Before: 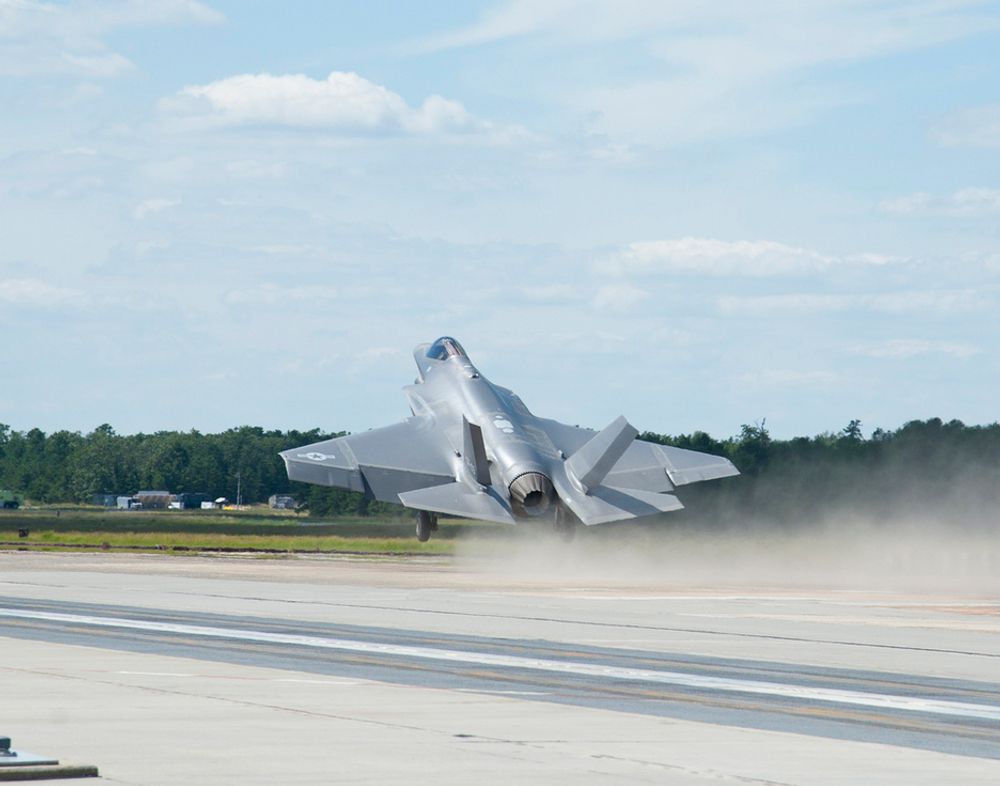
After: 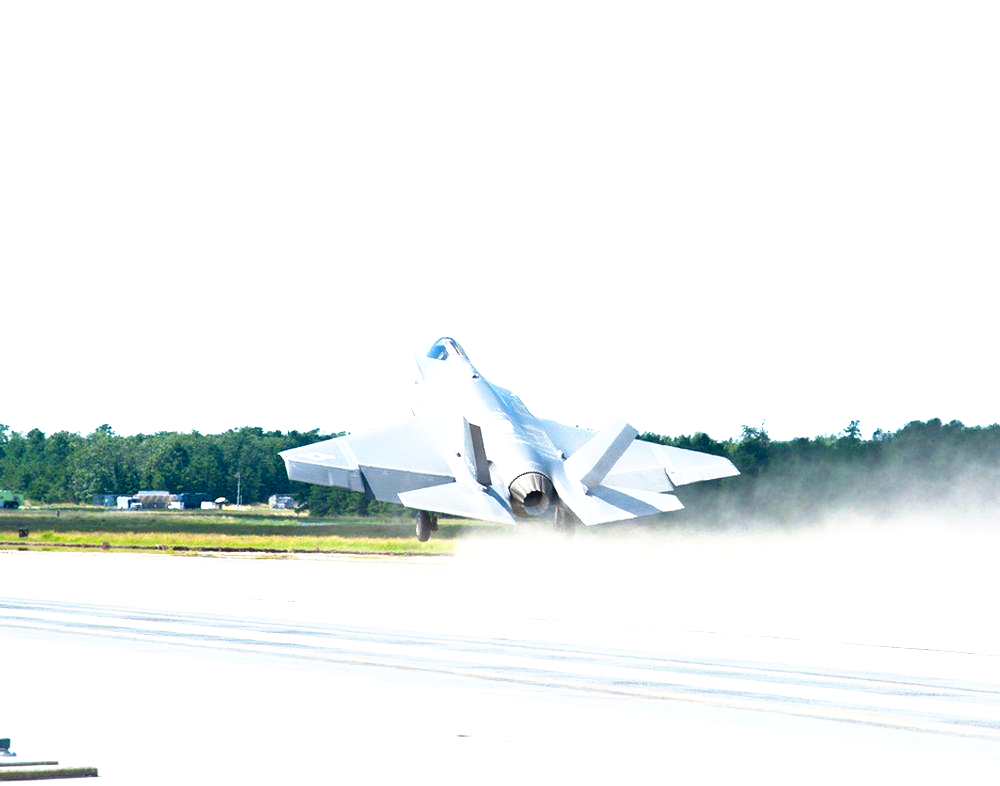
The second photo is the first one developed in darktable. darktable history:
tone curve: curves: ch0 [(0, 0) (0.003, 0.023) (0.011, 0.024) (0.025, 0.028) (0.044, 0.035) (0.069, 0.043) (0.1, 0.052) (0.136, 0.063) (0.177, 0.094) (0.224, 0.145) (0.277, 0.209) (0.335, 0.281) (0.399, 0.364) (0.468, 0.453) (0.543, 0.553) (0.623, 0.66) (0.709, 0.767) (0.801, 0.88) (0.898, 0.968) (1, 1)], preserve colors none
exposure: exposure 1.2 EV, compensate highlight preservation false
